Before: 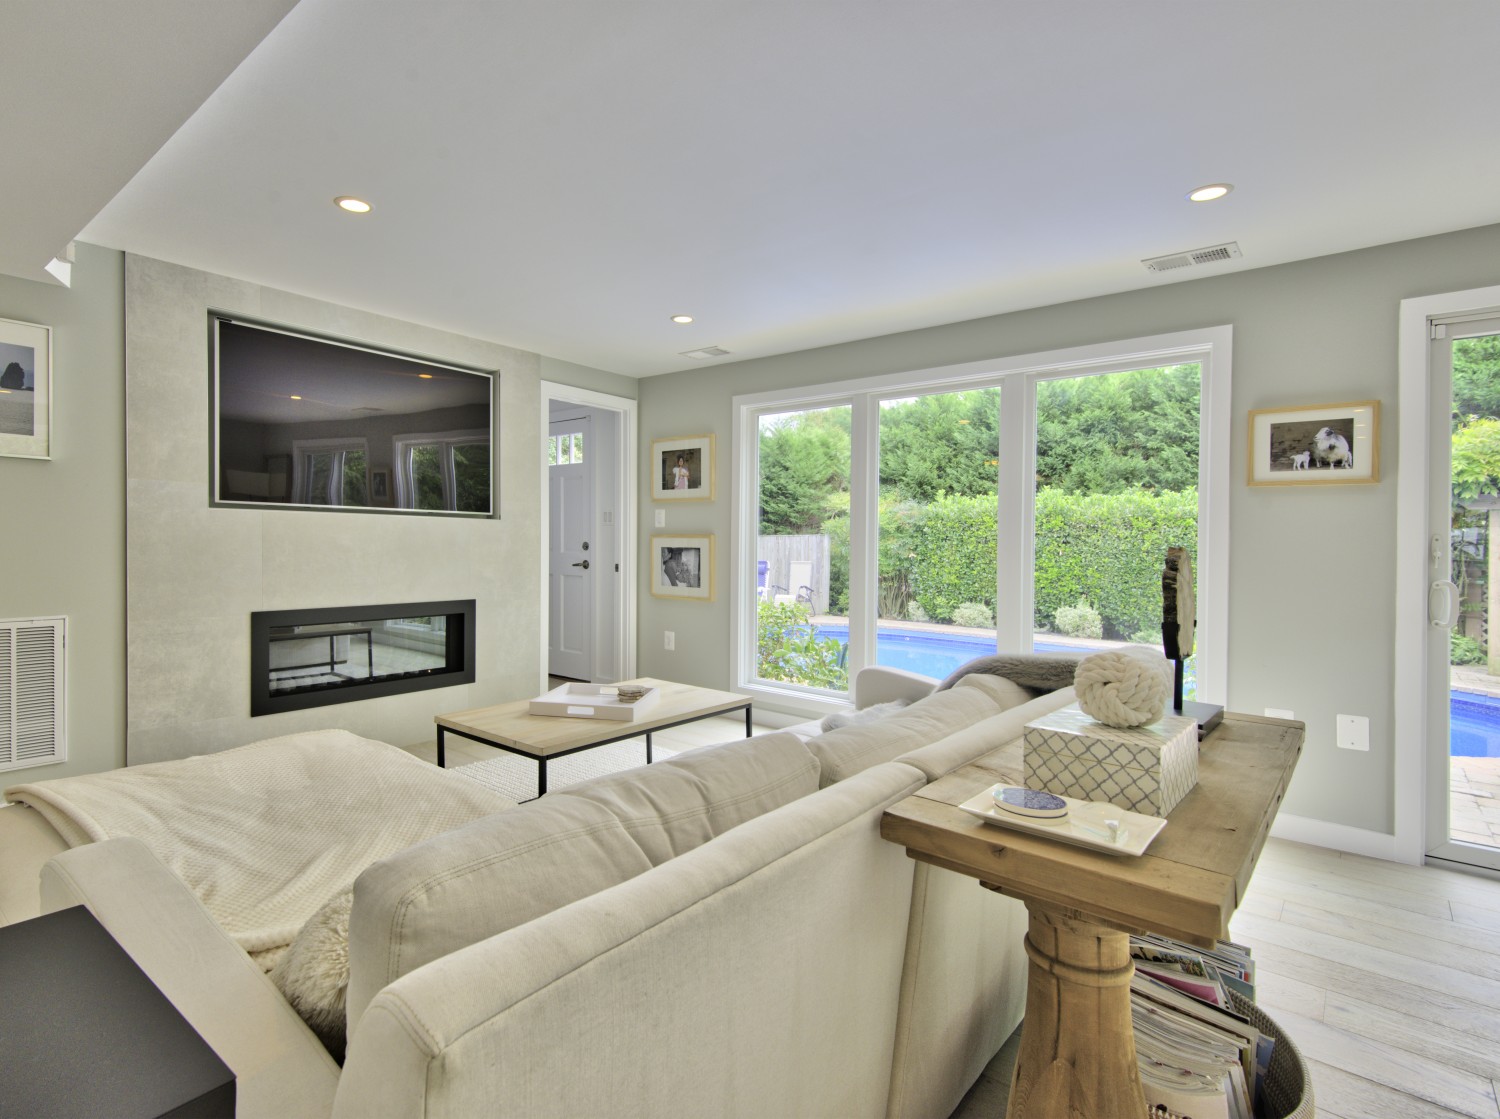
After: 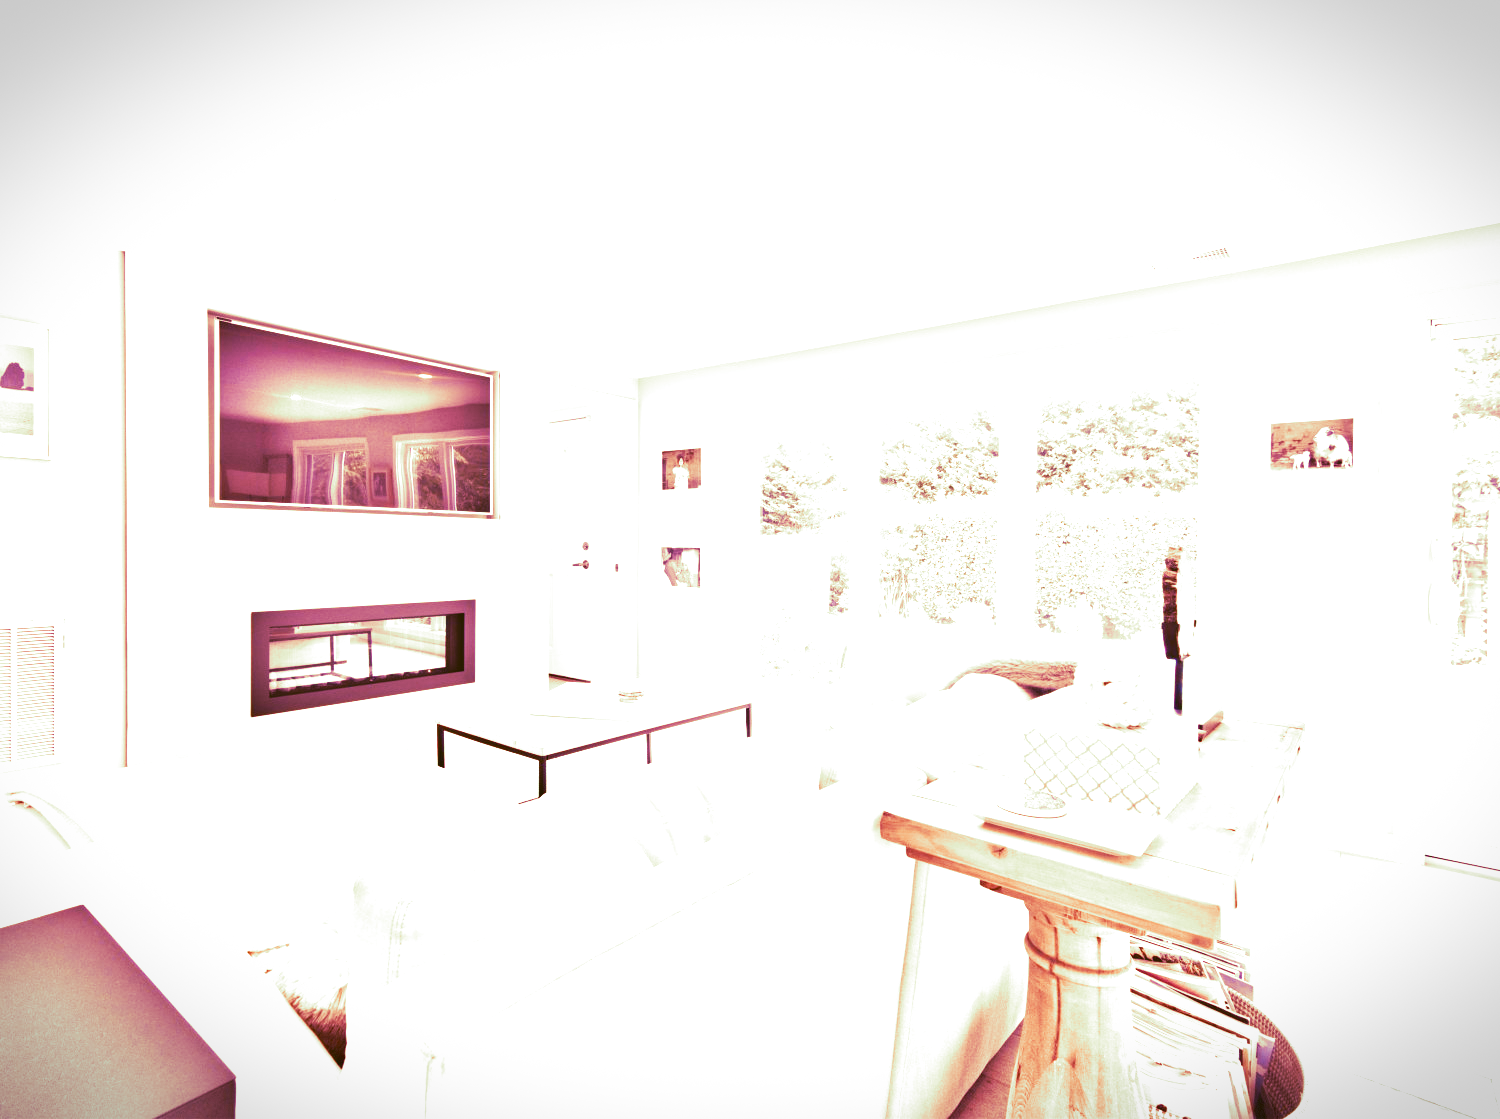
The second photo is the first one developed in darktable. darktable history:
local contrast: mode bilateral grid, contrast 100, coarseness 100, detail 91%, midtone range 0.2
color balance: lift [1.004, 1.002, 1.002, 0.998], gamma [1, 1.007, 1.002, 0.993], gain [1, 0.977, 1.013, 1.023], contrast -3.64%
color zones: curves: ch0 [(0, 0.5) (0.143, 0.5) (0.286, 0.5) (0.429, 0.5) (0.571, 0.5) (0.714, 0.476) (0.857, 0.5) (1, 0.5)]; ch2 [(0, 0.5) (0.143, 0.5) (0.286, 0.5) (0.429, 0.5) (0.571, 0.5) (0.714, 0.487) (0.857, 0.5) (1, 0.5)]
split-toning: shadows › hue 290.82°, shadows › saturation 0.34, highlights › saturation 0.38, balance 0, compress 50%
vignetting: fall-off start 100%, brightness -0.406, saturation -0.3, width/height ratio 1.324, dithering 8-bit output, unbound false
tone curve: curves: ch0 [(0, 0.047) (0.199, 0.263) (0.47, 0.555) (0.805, 0.839) (1, 0.962)], color space Lab, linked channels, preserve colors none
levels: levels [0, 0.474, 0.947]
white balance: red 2.405, blue 1.709
